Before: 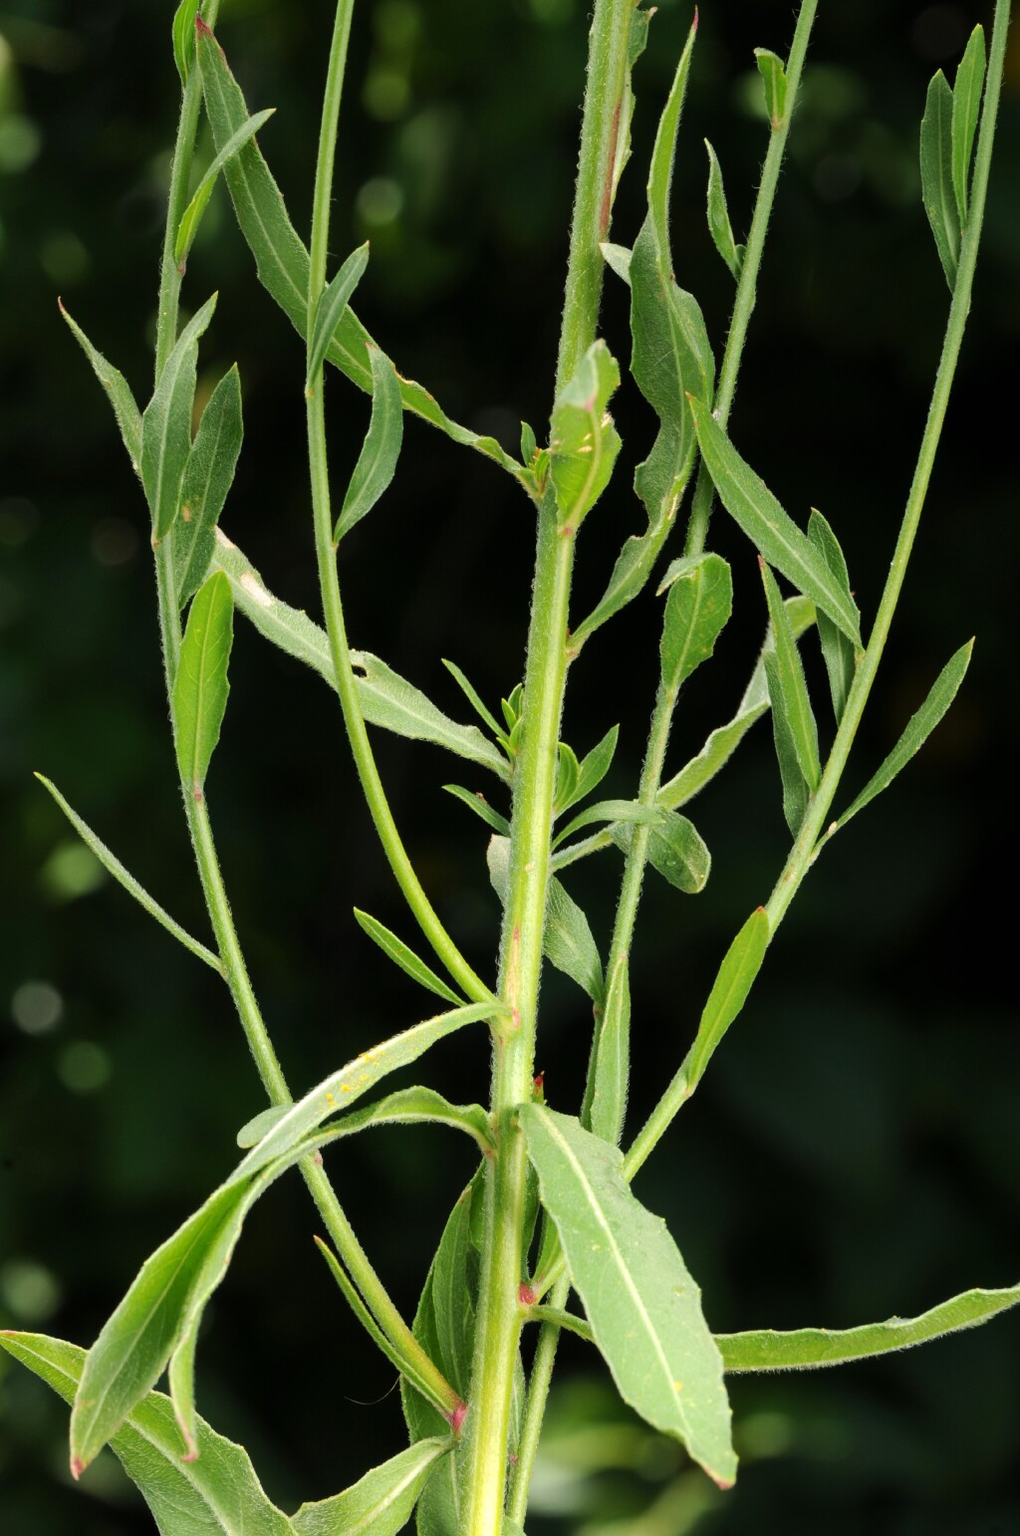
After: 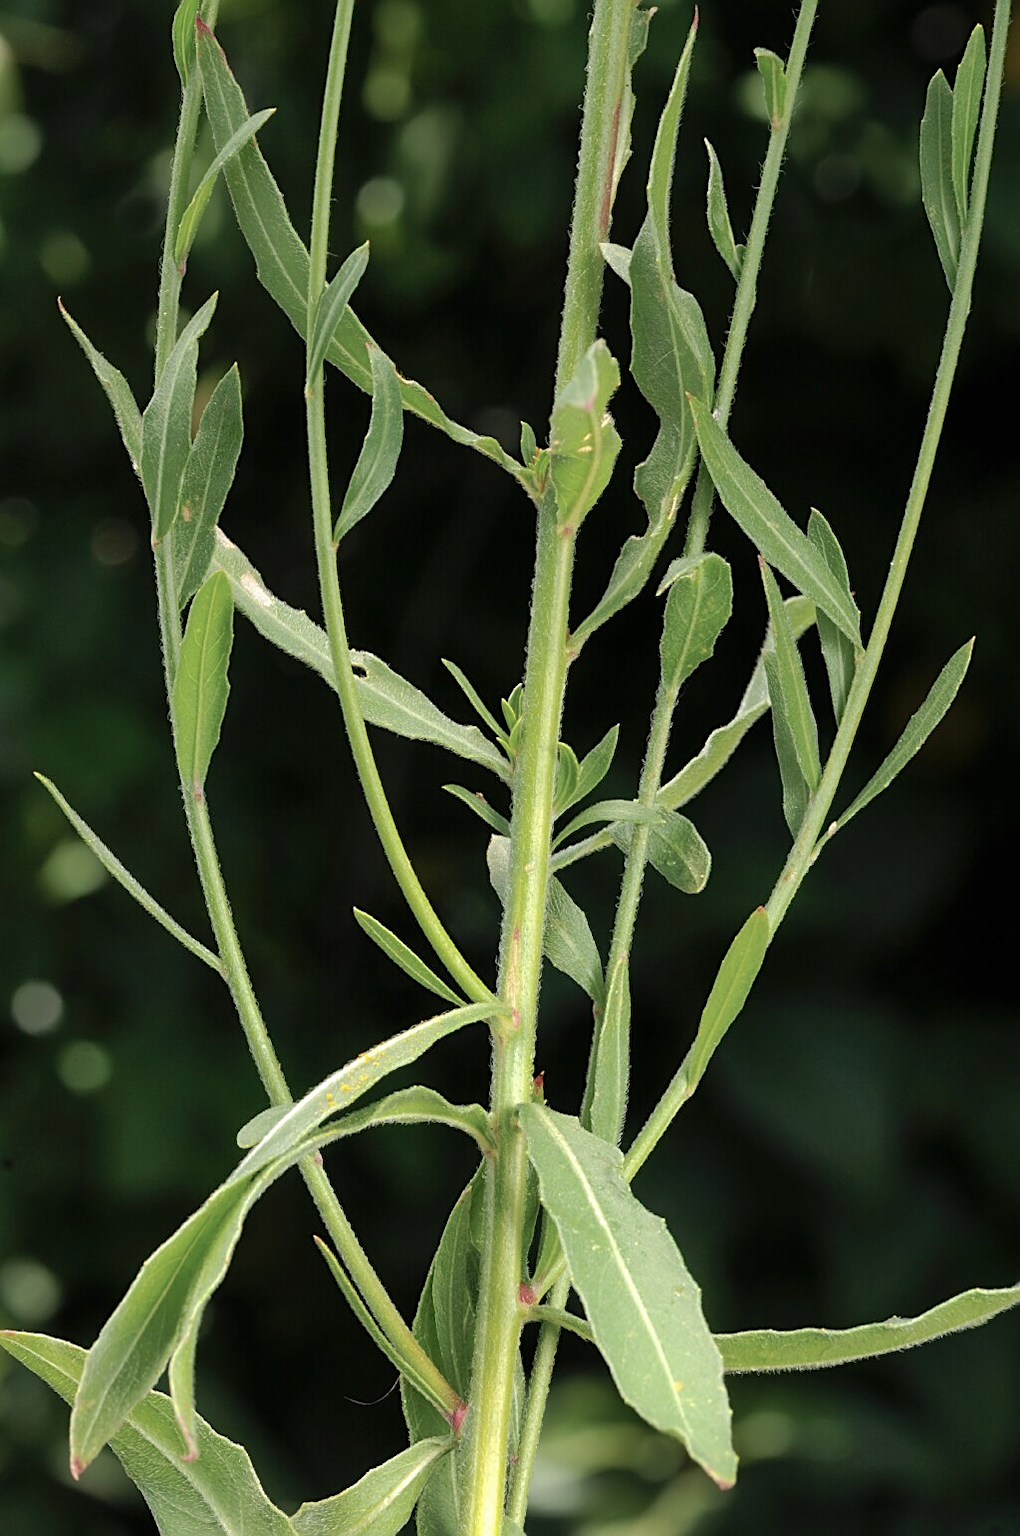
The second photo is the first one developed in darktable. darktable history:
sharpen: on, module defaults
contrast brightness saturation: contrast 0.096, saturation -0.289
shadows and highlights: on, module defaults
